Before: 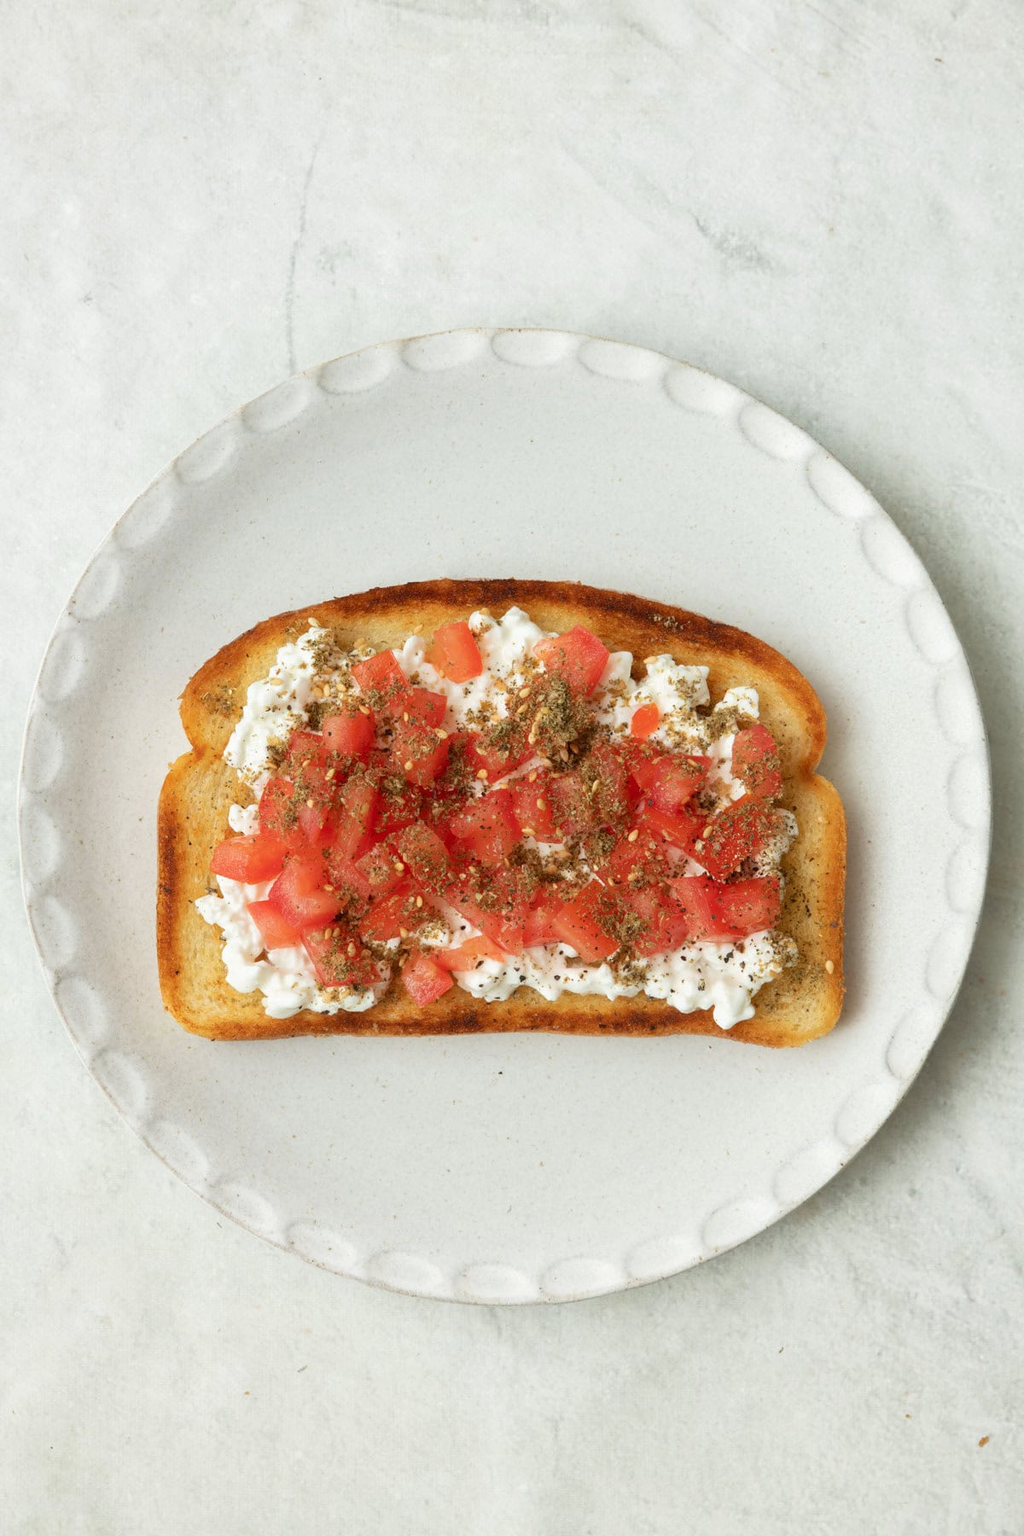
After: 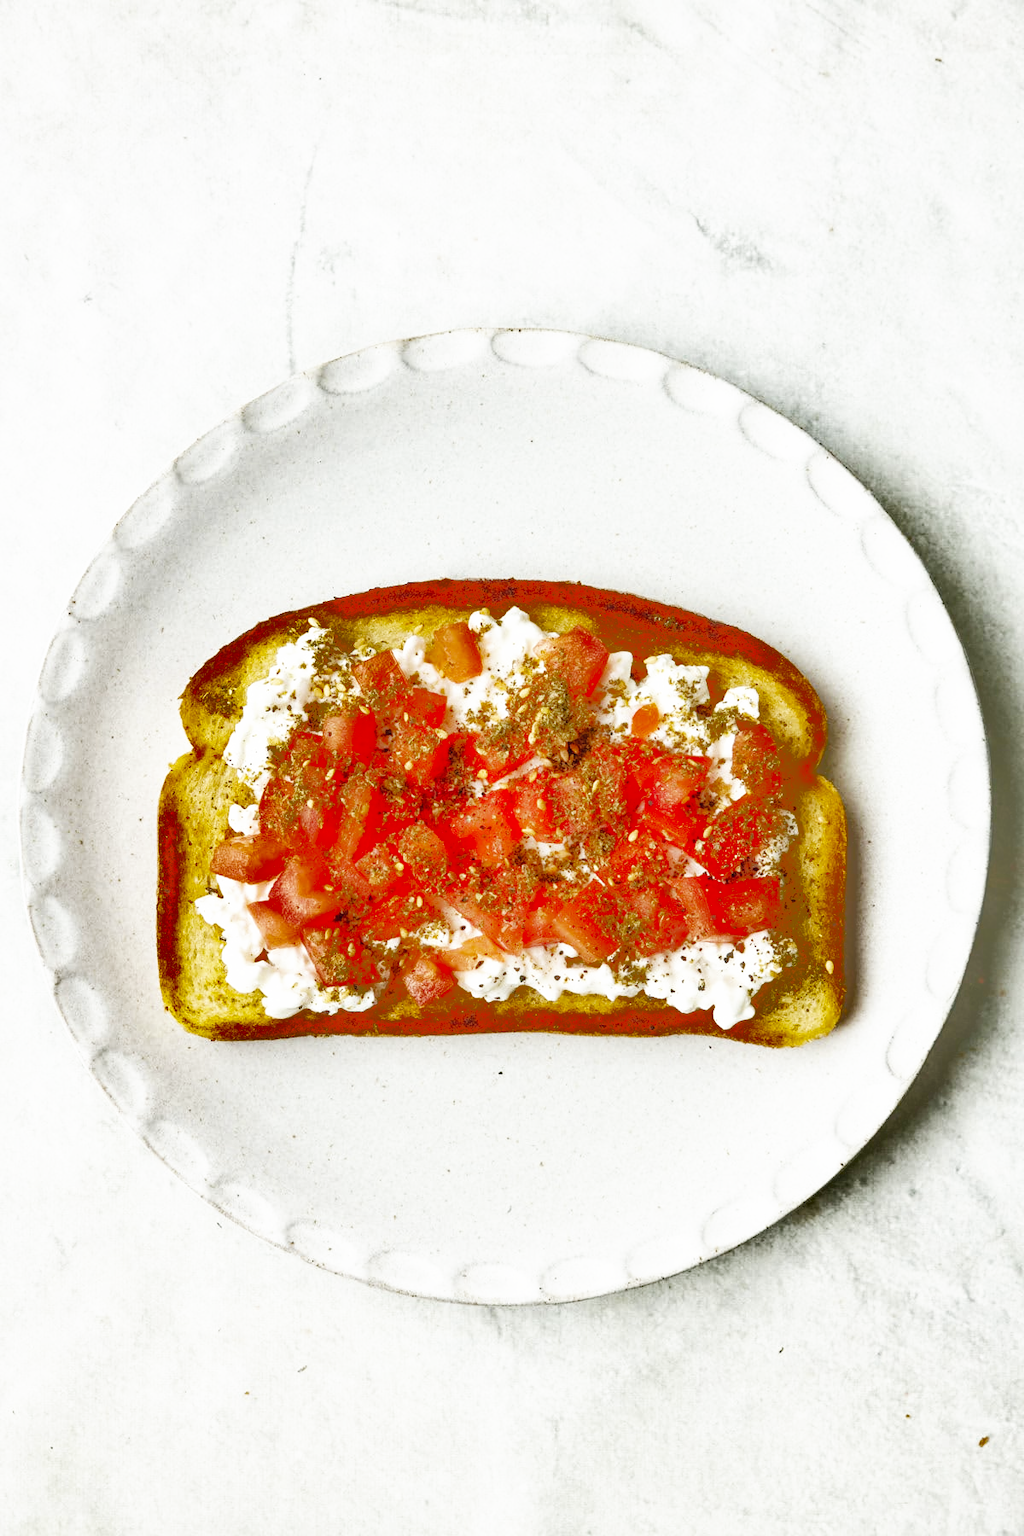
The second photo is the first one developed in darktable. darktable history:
base curve: curves: ch0 [(0, 0.003) (0.001, 0.002) (0.006, 0.004) (0.02, 0.022) (0.048, 0.086) (0.094, 0.234) (0.162, 0.431) (0.258, 0.629) (0.385, 0.8) (0.548, 0.918) (0.751, 0.988) (1, 1)], preserve colors none
shadows and highlights: shadows 38.52, highlights -76.03
